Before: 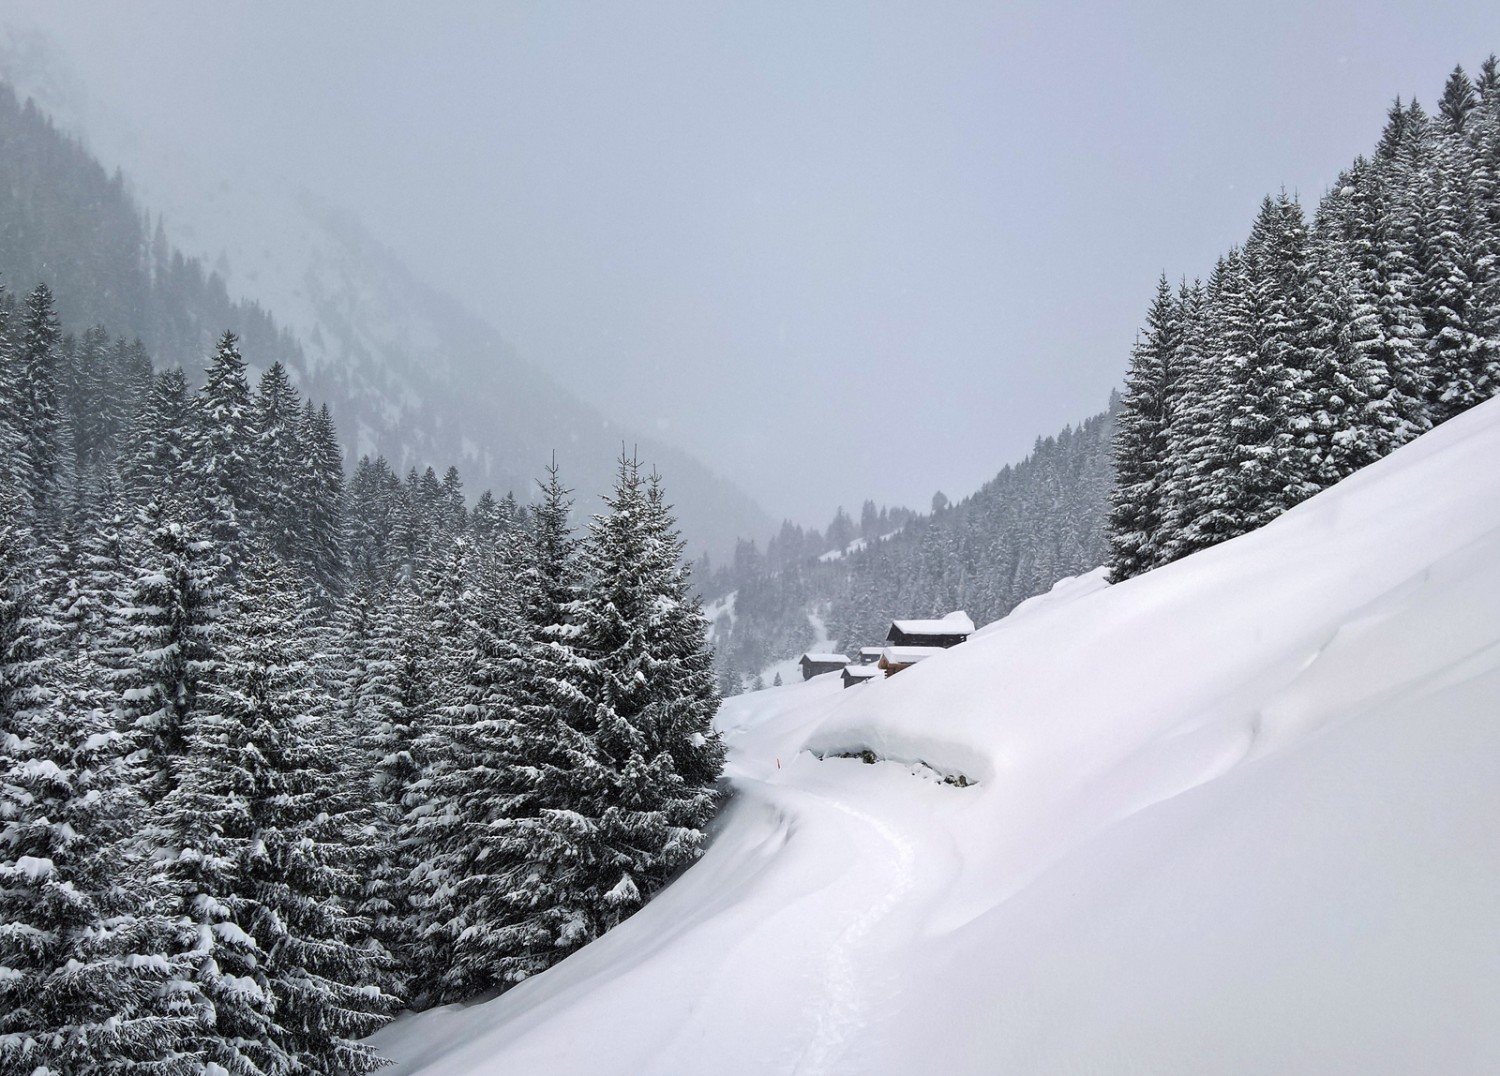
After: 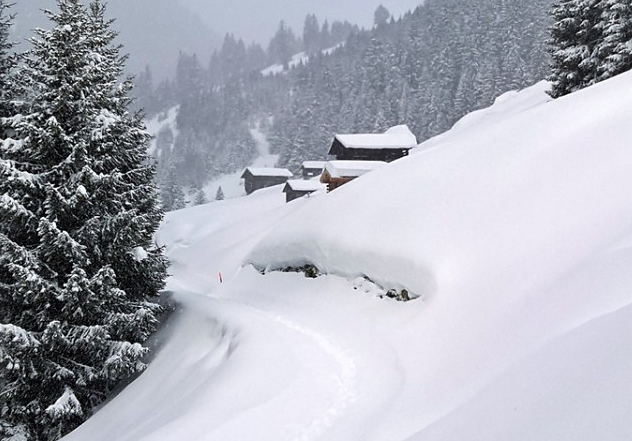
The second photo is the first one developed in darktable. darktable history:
crop: left 37.221%, top 45.169%, right 20.63%, bottom 13.777%
sharpen: amount 0.2
